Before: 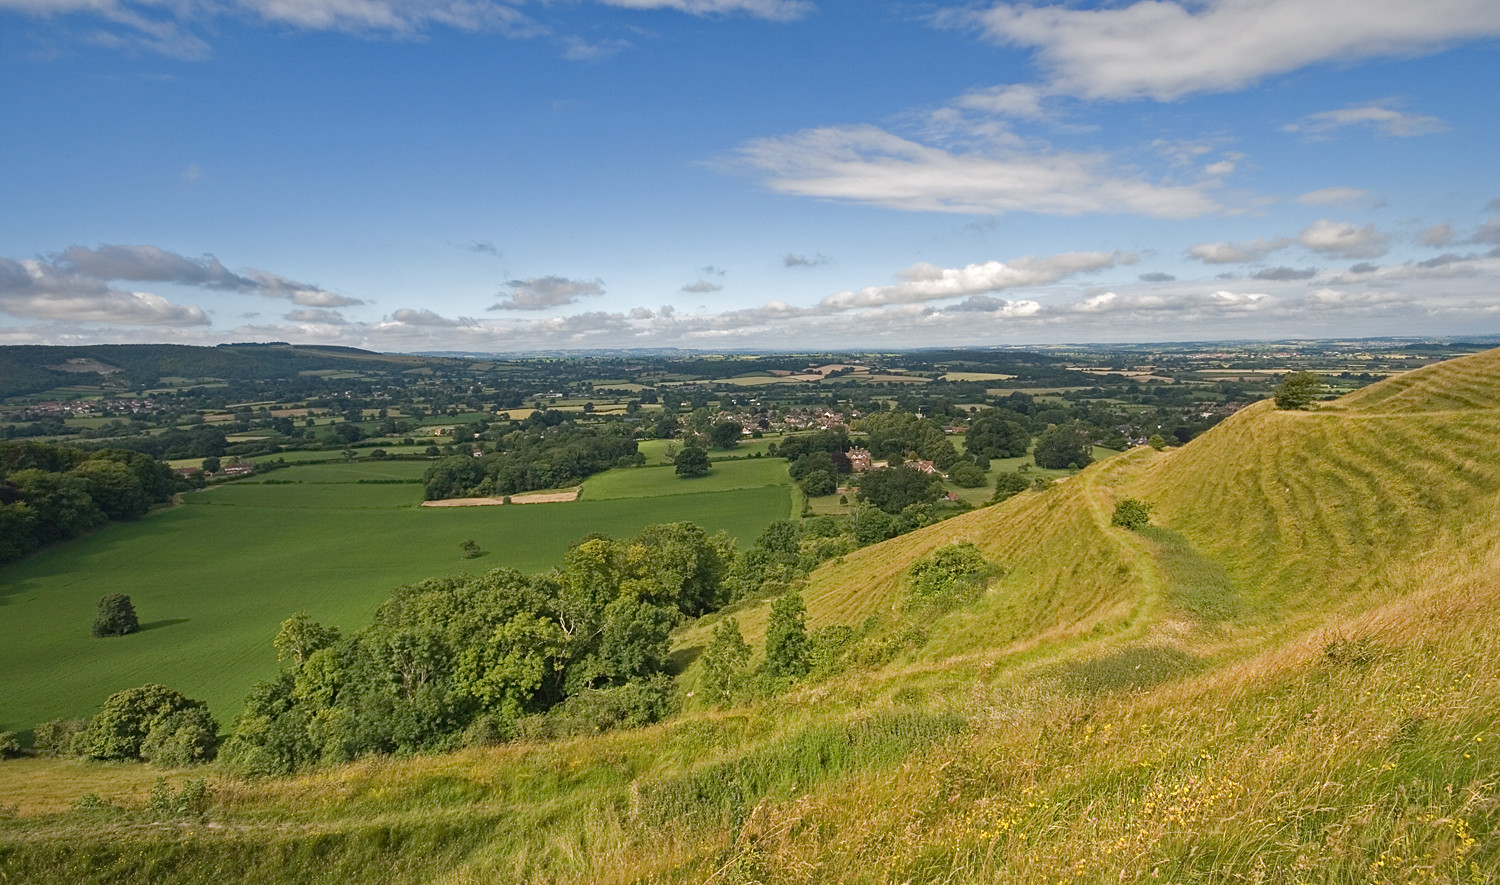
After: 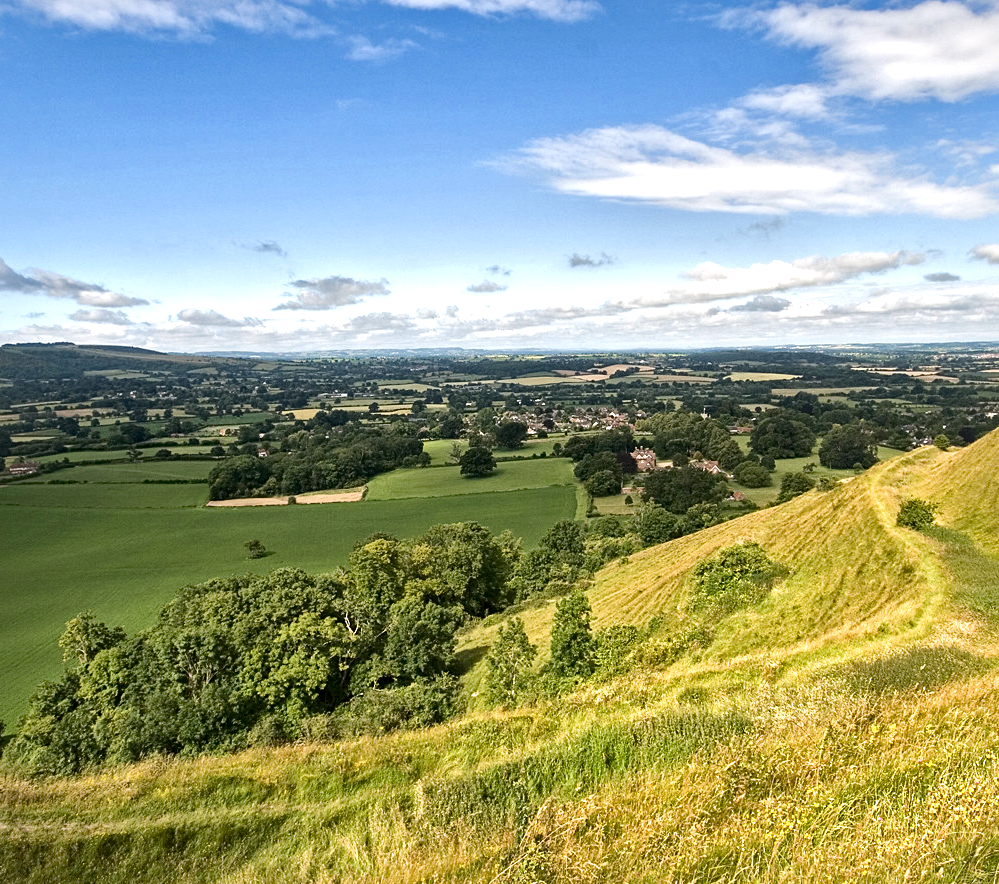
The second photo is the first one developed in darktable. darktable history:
crop and rotate: left 14.436%, right 18.898%
exposure: black level correction 0, compensate exposure bias true, compensate highlight preservation false
local contrast: mode bilateral grid, contrast 20, coarseness 50, detail 179%, midtone range 0.2
tone equalizer: -8 EV 0.001 EV, -7 EV -0.002 EV, -6 EV 0.002 EV, -5 EV -0.03 EV, -4 EV -0.116 EV, -3 EV -0.169 EV, -2 EV 0.24 EV, -1 EV 0.702 EV, +0 EV 0.493 EV
